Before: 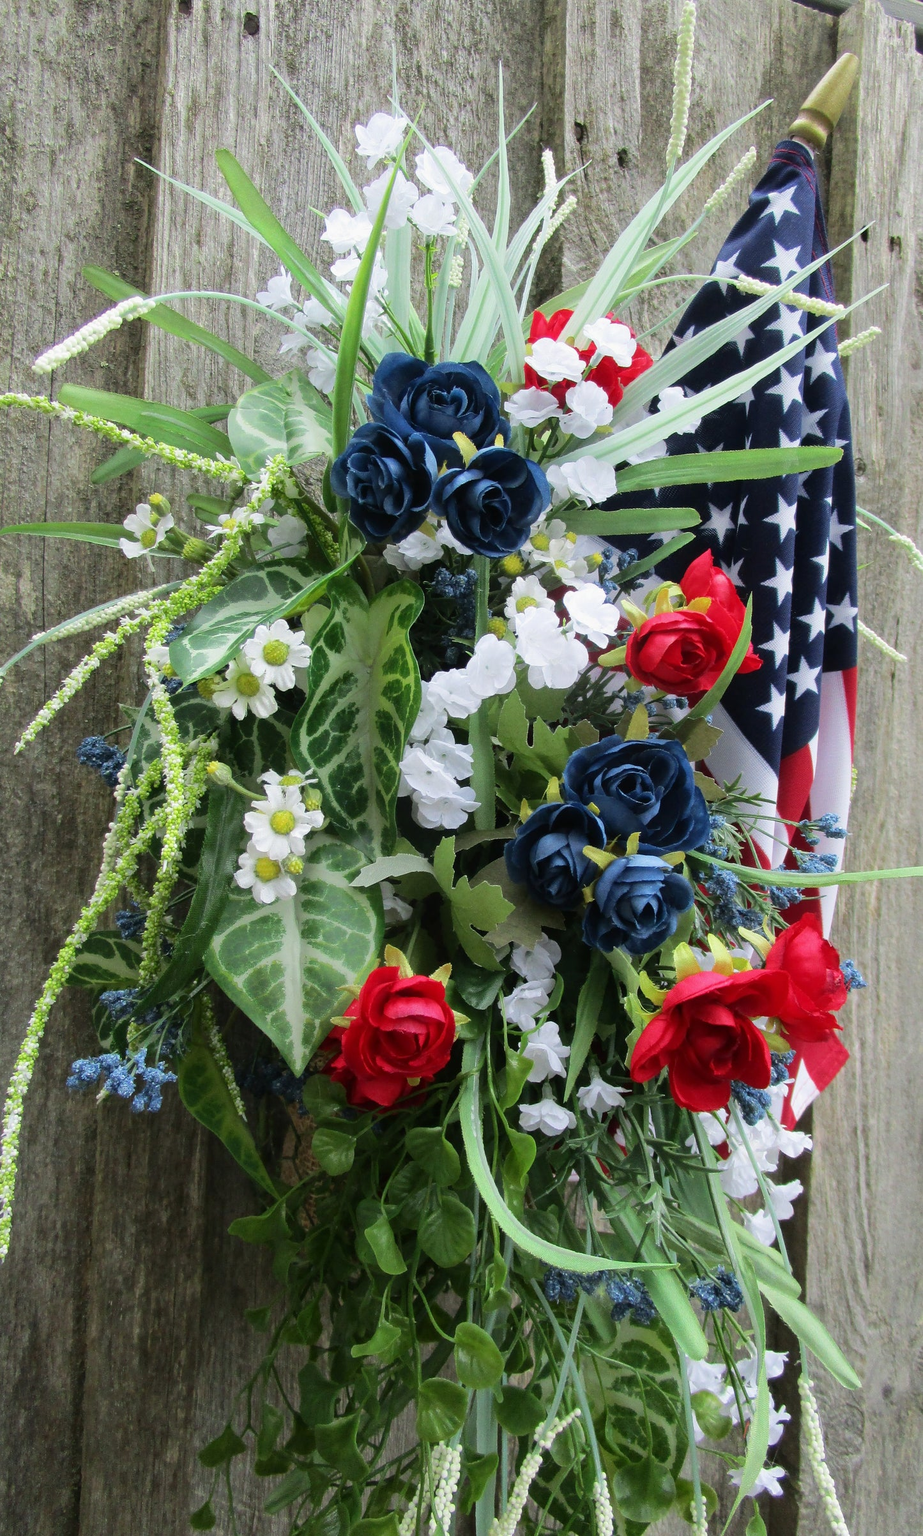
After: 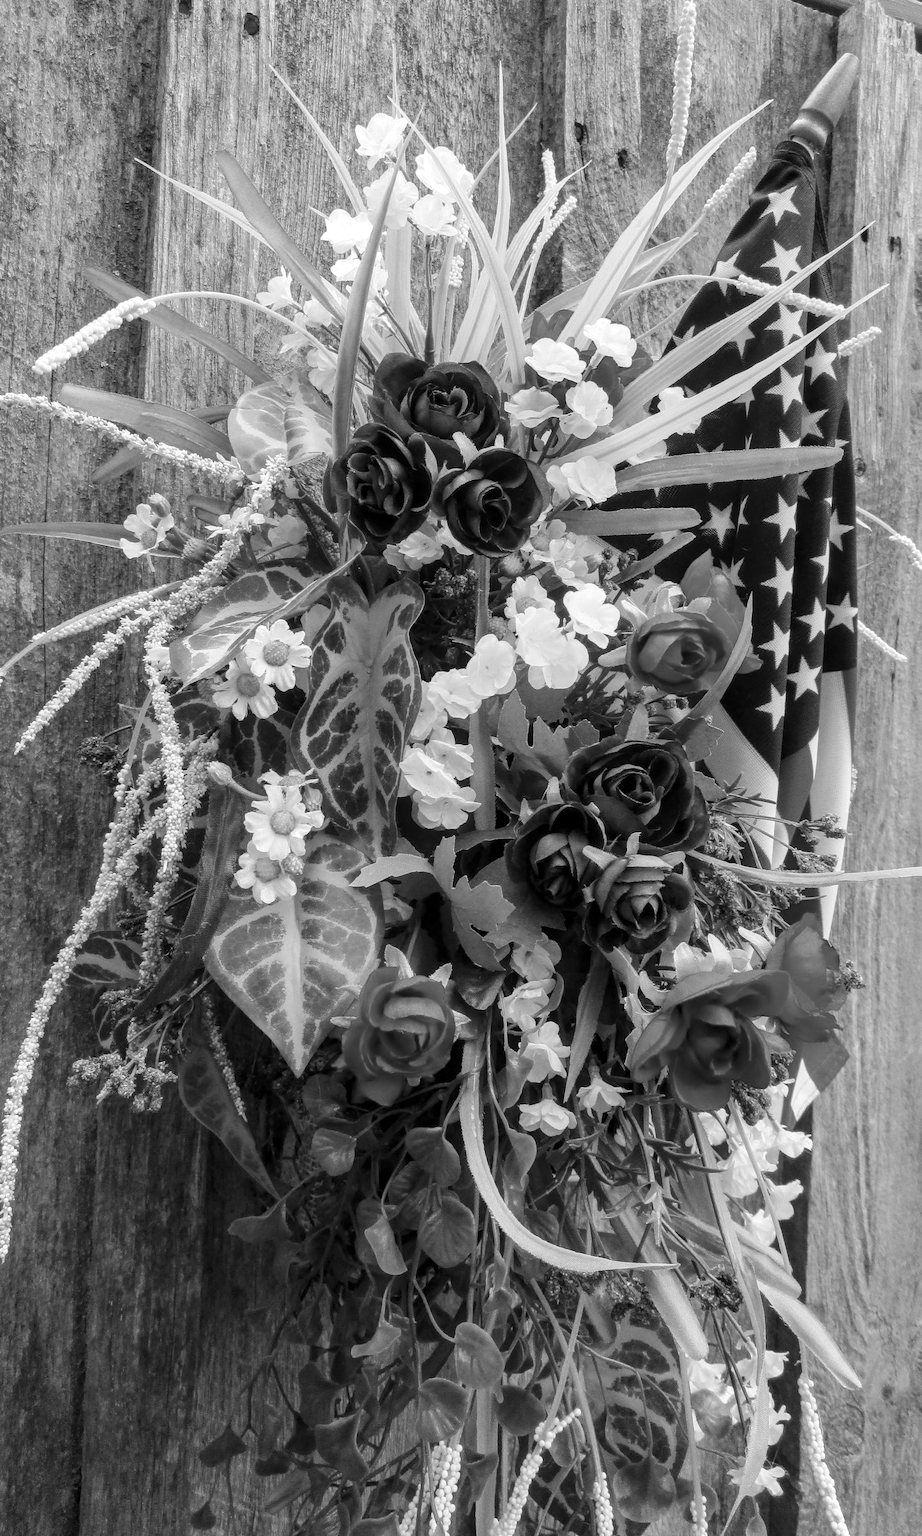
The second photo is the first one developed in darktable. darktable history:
local contrast: highlights 55%, shadows 52%, detail 130%, midtone range 0.452
monochrome: size 3.1
